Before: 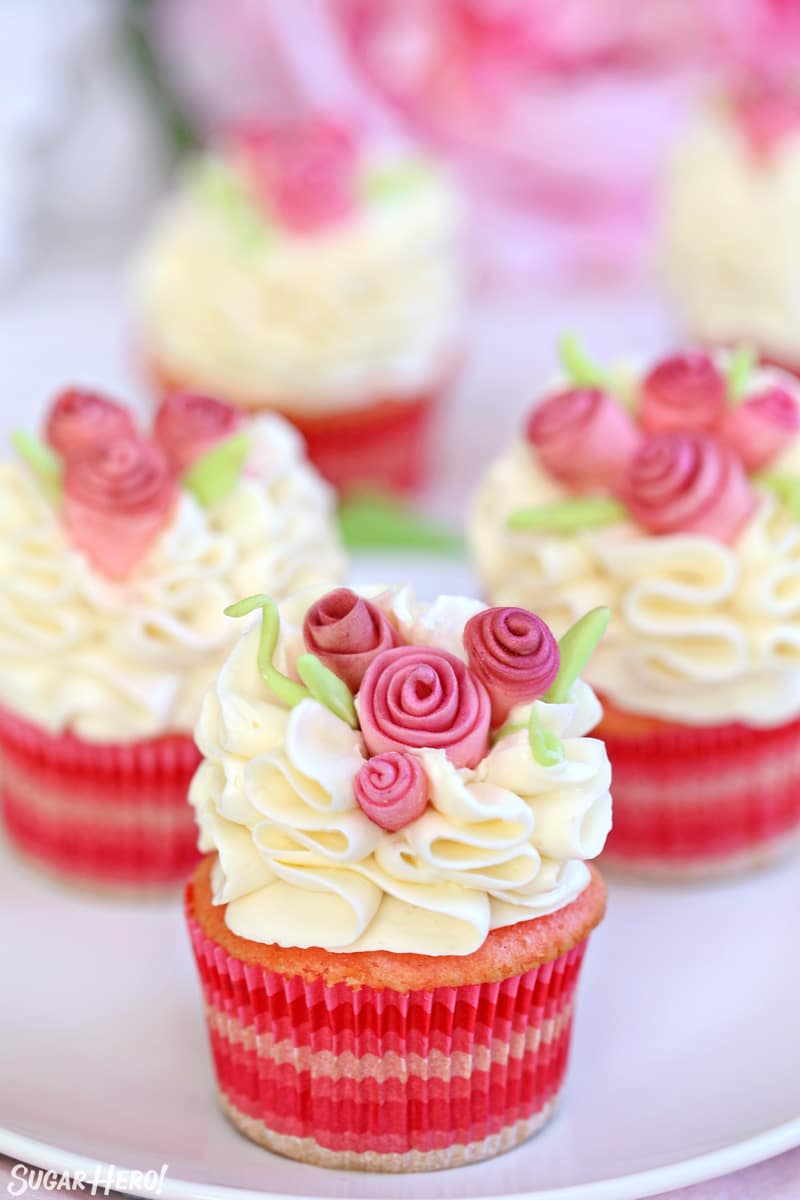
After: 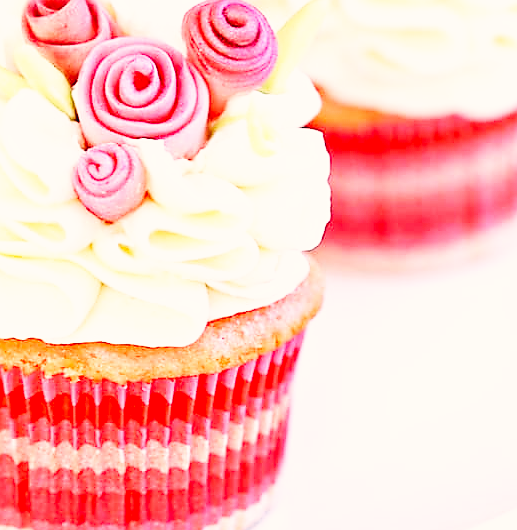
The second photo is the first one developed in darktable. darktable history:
crop and rotate: left 35.282%, top 50.803%, bottom 4.988%
color correction: highlights a* 5.36, highlights b* 5.29, shadows a* -4.18, shadows b* -5.25
sharpen: radius 1.364, amount 1.251, threshold 0.757
exposure: black level correction 0.001, exposure 0.144 EV, compensate highlight preservation false
base curve: curves: ch0 [(0, 0.003) (0.001, 0.002) (0.006, 0.004) (0.02, 0.022) (0.048, 0.086) (0.094, 0.234) (0.162, 0.431) (0.258, 0.629) (0.385, 0.8) (0.548, 0.918) (0.751, 0.988) (1, 1)], preserve colors none
